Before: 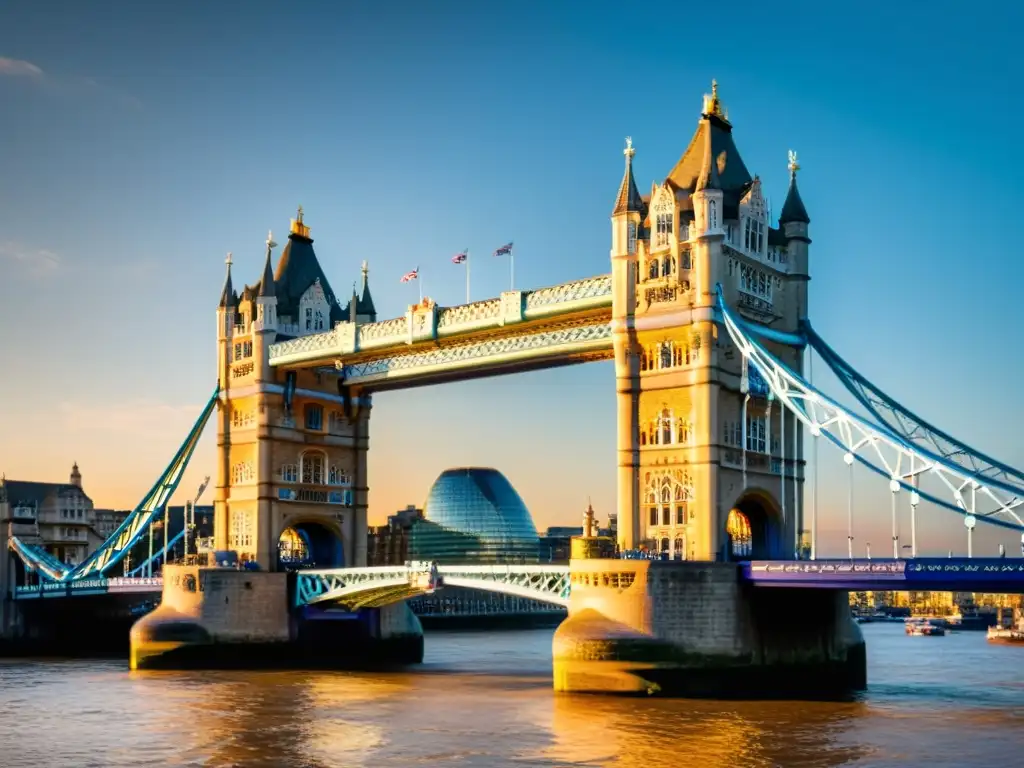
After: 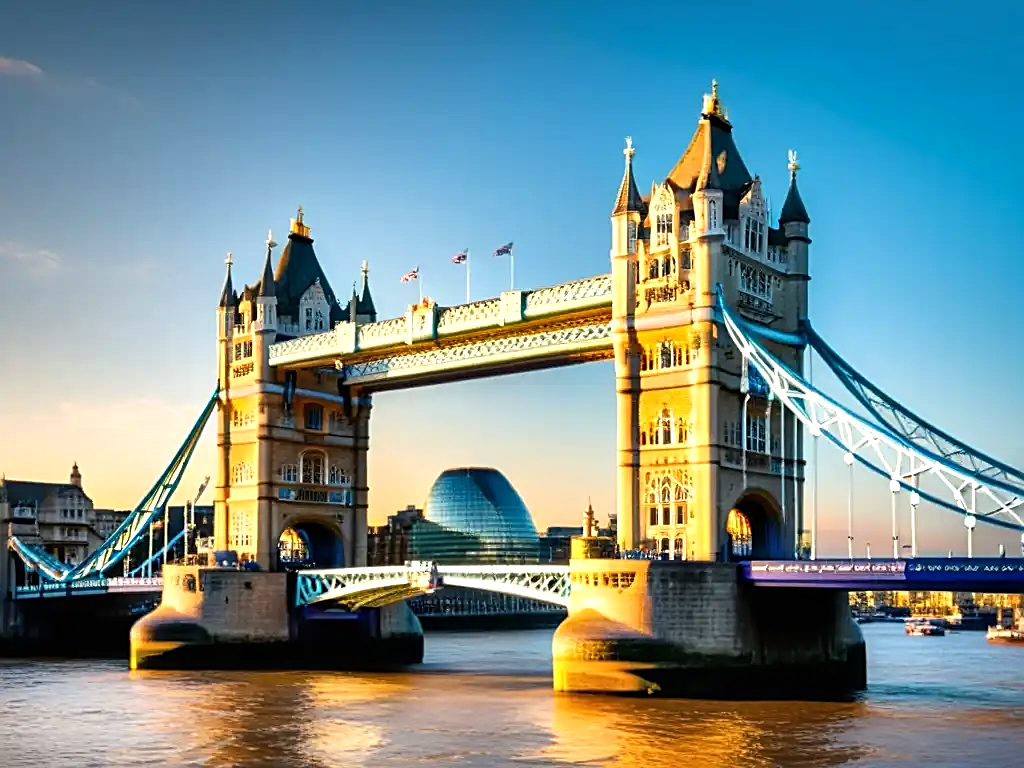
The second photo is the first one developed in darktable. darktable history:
shadows and highlights: shadows 58.81, soften with gaussian
tone equalizer: -8 EV -0.45 EV, -7 EV -0.413 EV, -6 EV -0.336 EV, -5 EV -0.253 EV, -3 EV 0.191 EV, -2 EV 0.304 EV, -1 EV 0.412 EV, +0 EV 0.408 EV
sharpen: amount 0.491
